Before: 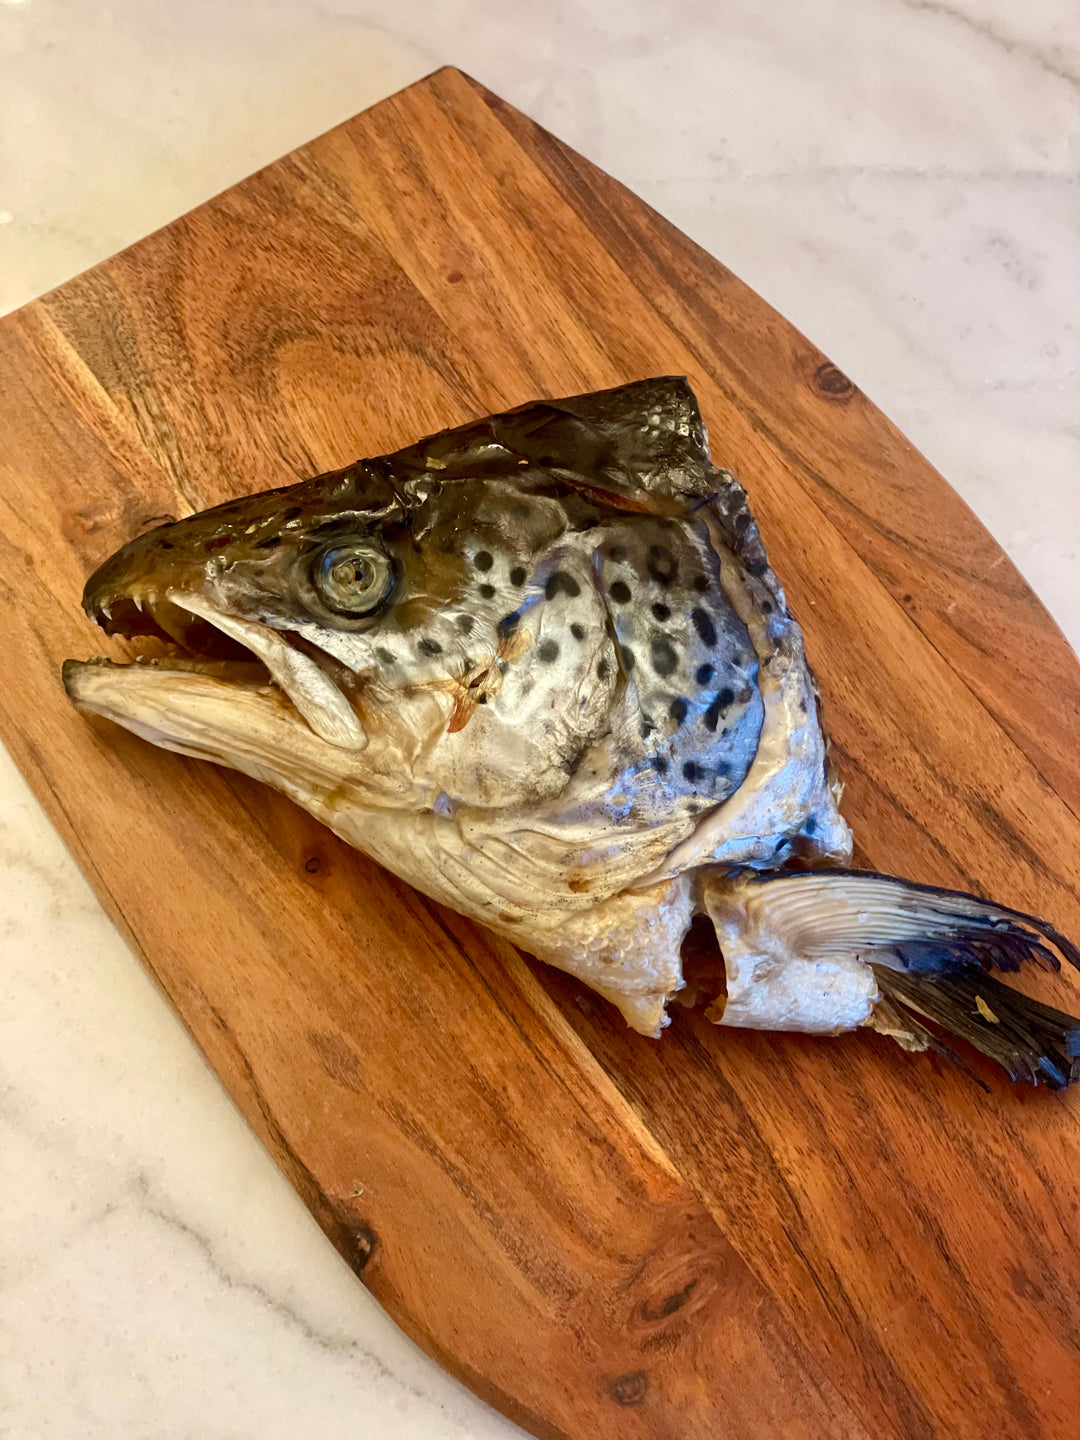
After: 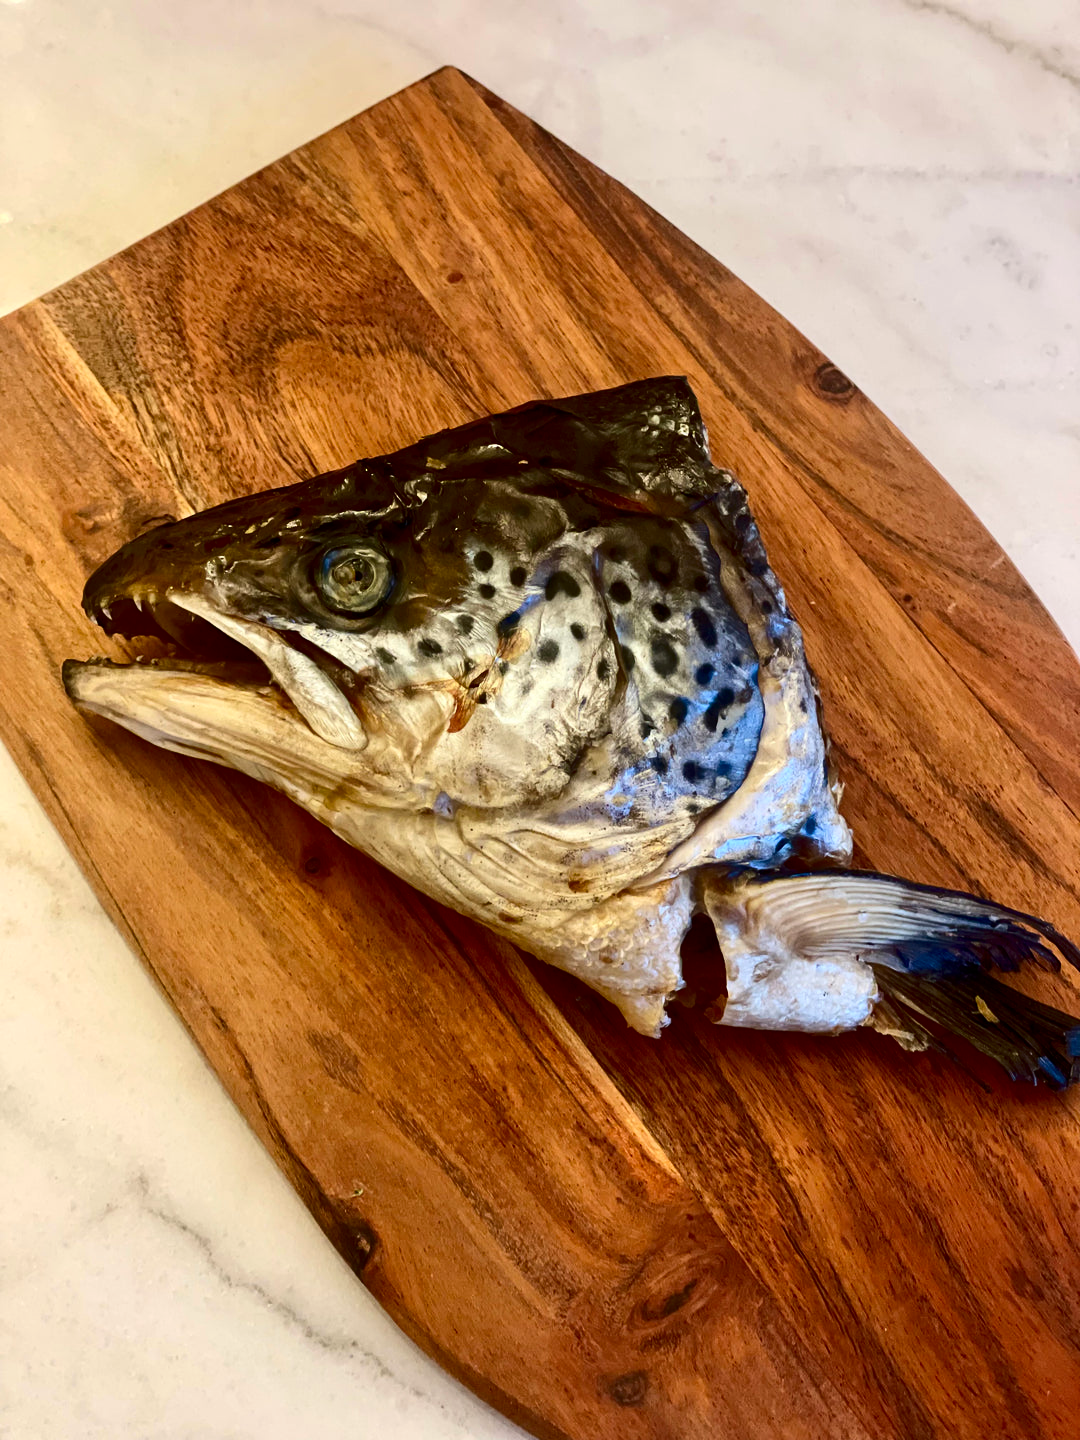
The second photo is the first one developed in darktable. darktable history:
contrast brightness saturation: contrast 0.195, brightness -0.113, saturation 0.095
